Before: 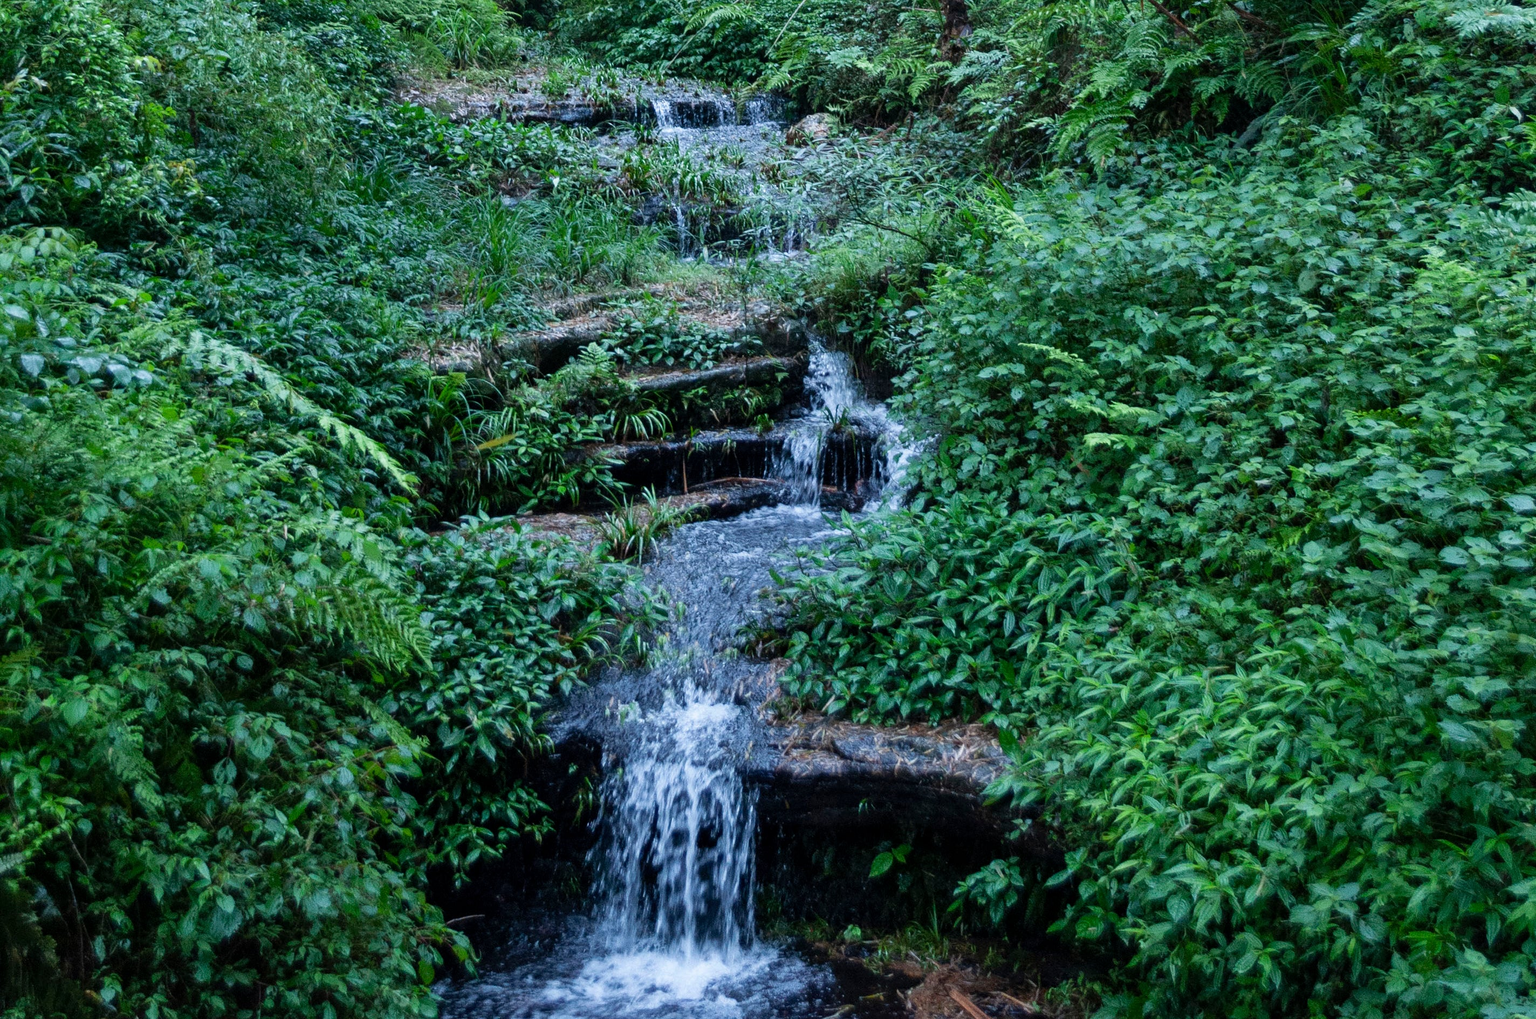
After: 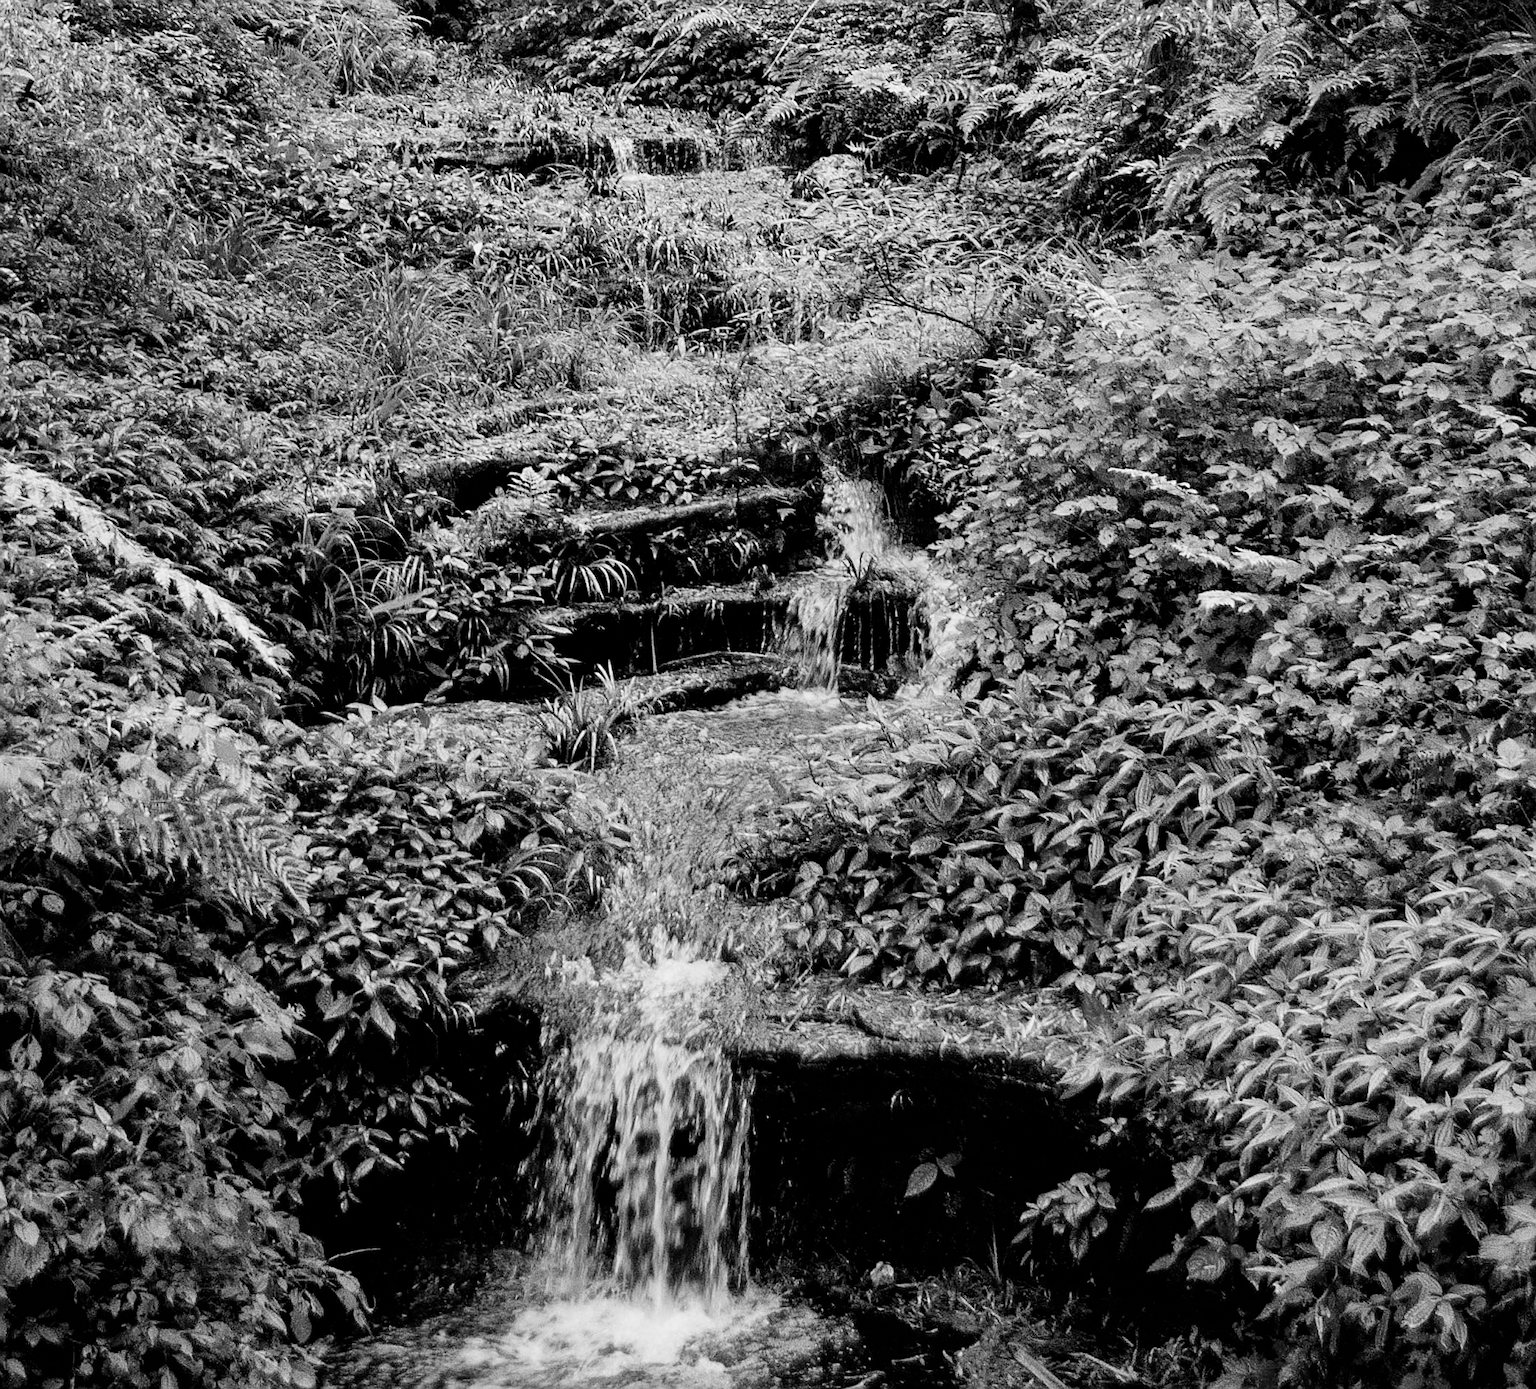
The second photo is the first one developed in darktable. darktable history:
crop: left 13.413%, right 13.303%
filmic rgb: black relative exposure -5.11 EV, white relative exposure 3.53 EV, hardness 3.18, contrast 1.2, highlights saturation mix -48.9%, add noise in highlights 0.001, color science v3 (2019), use custom middle-gray values true, contrast in highlights soft
sharpen: amount 0.498
exposure: black level correction 0, exposure 0.704 EV, compensate exposure bias true, compensate highlight preservation false
